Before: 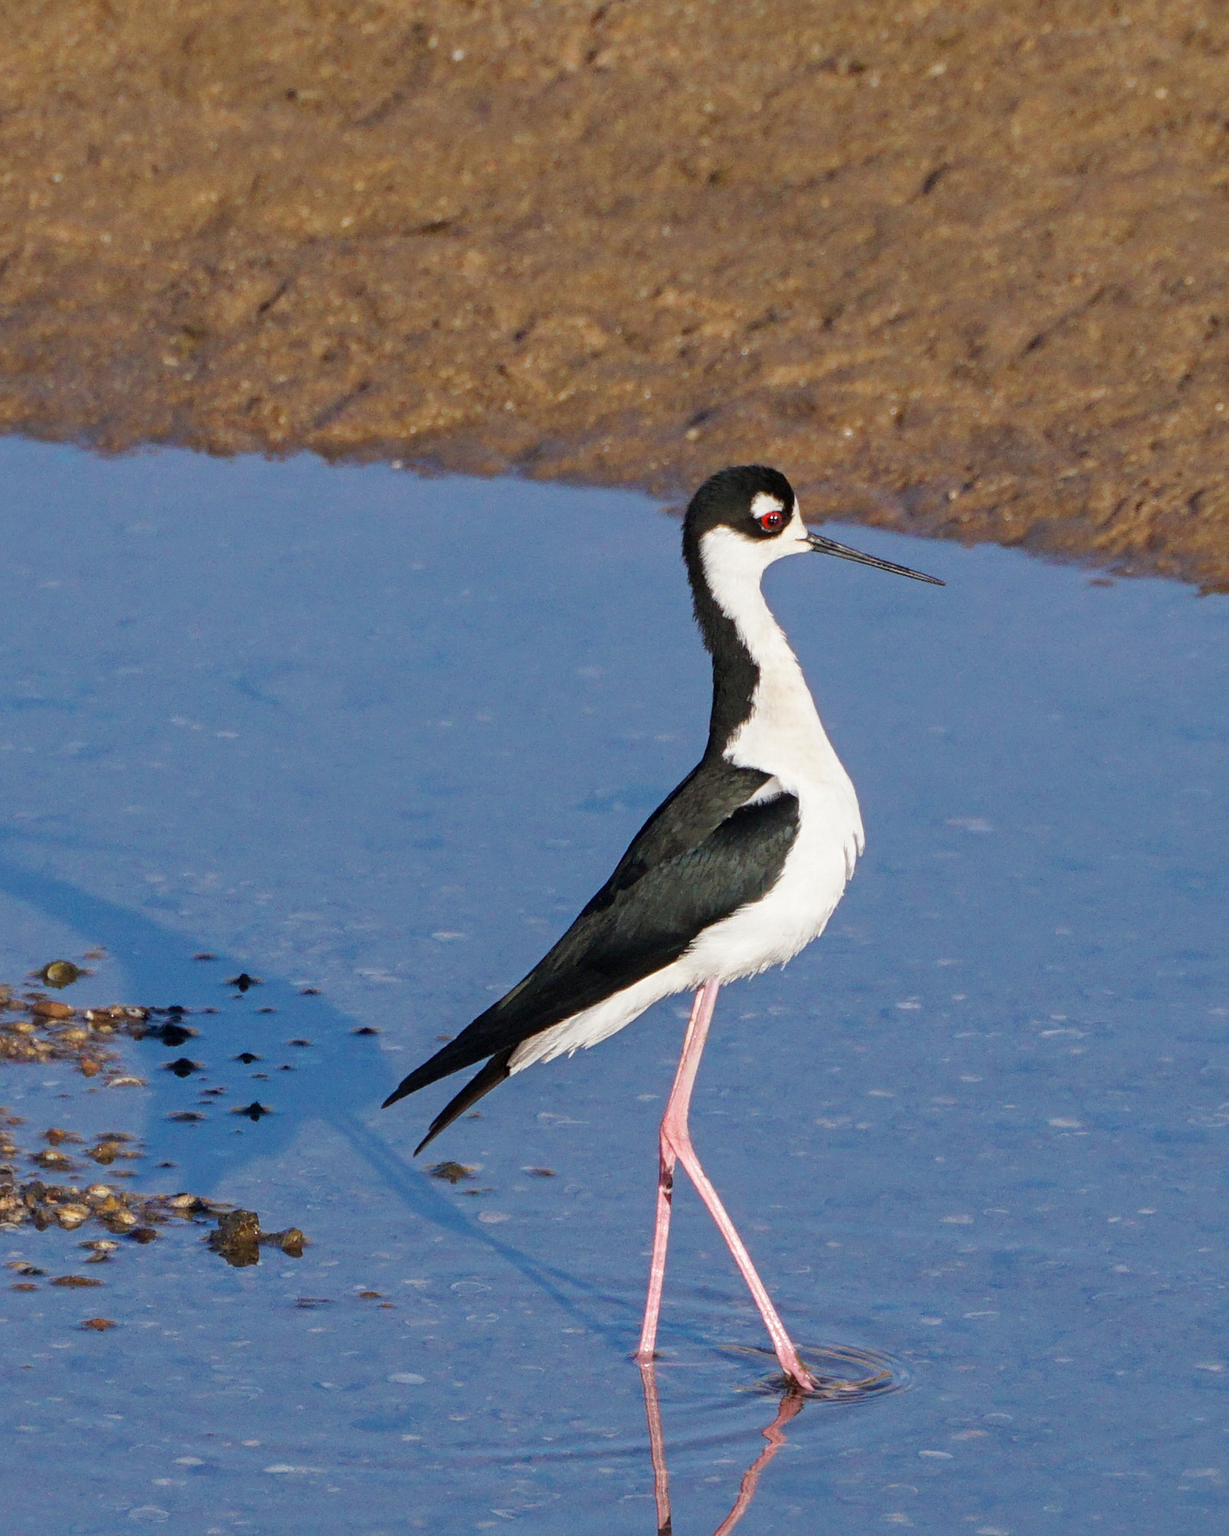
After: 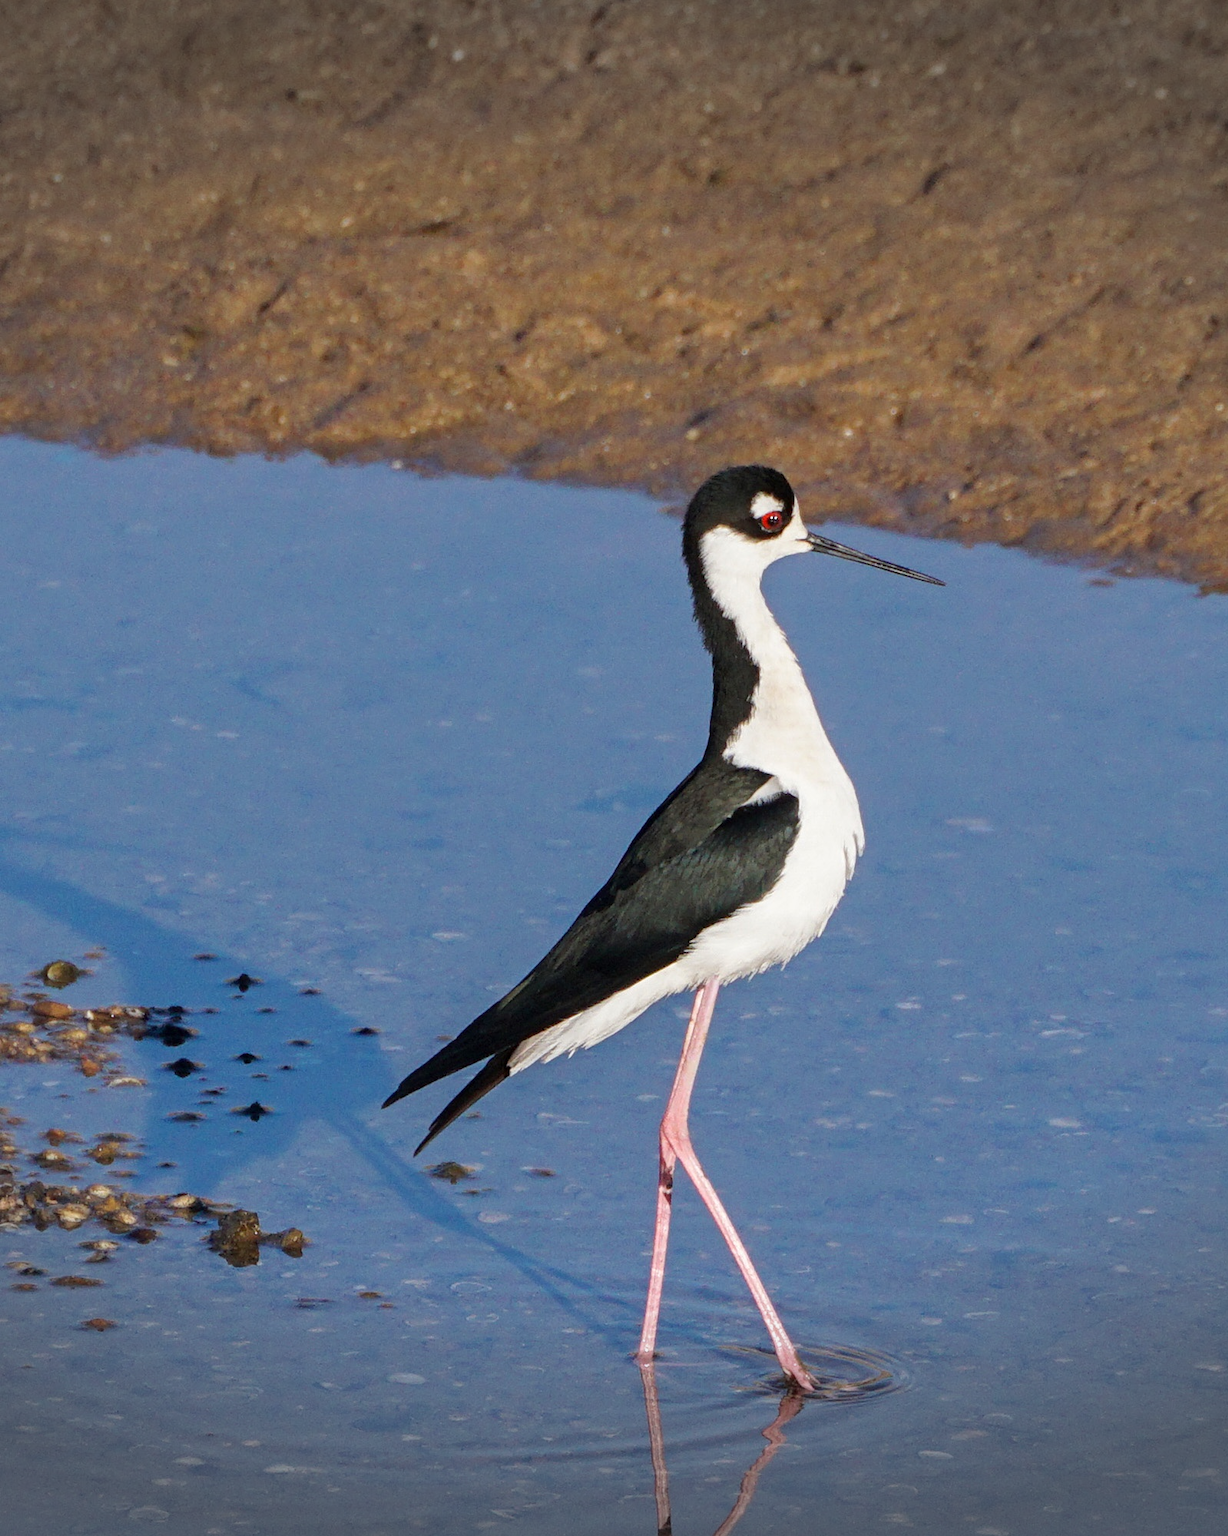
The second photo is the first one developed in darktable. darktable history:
vignetting: fall-off start 99.86%, width/height ratio 1.321
